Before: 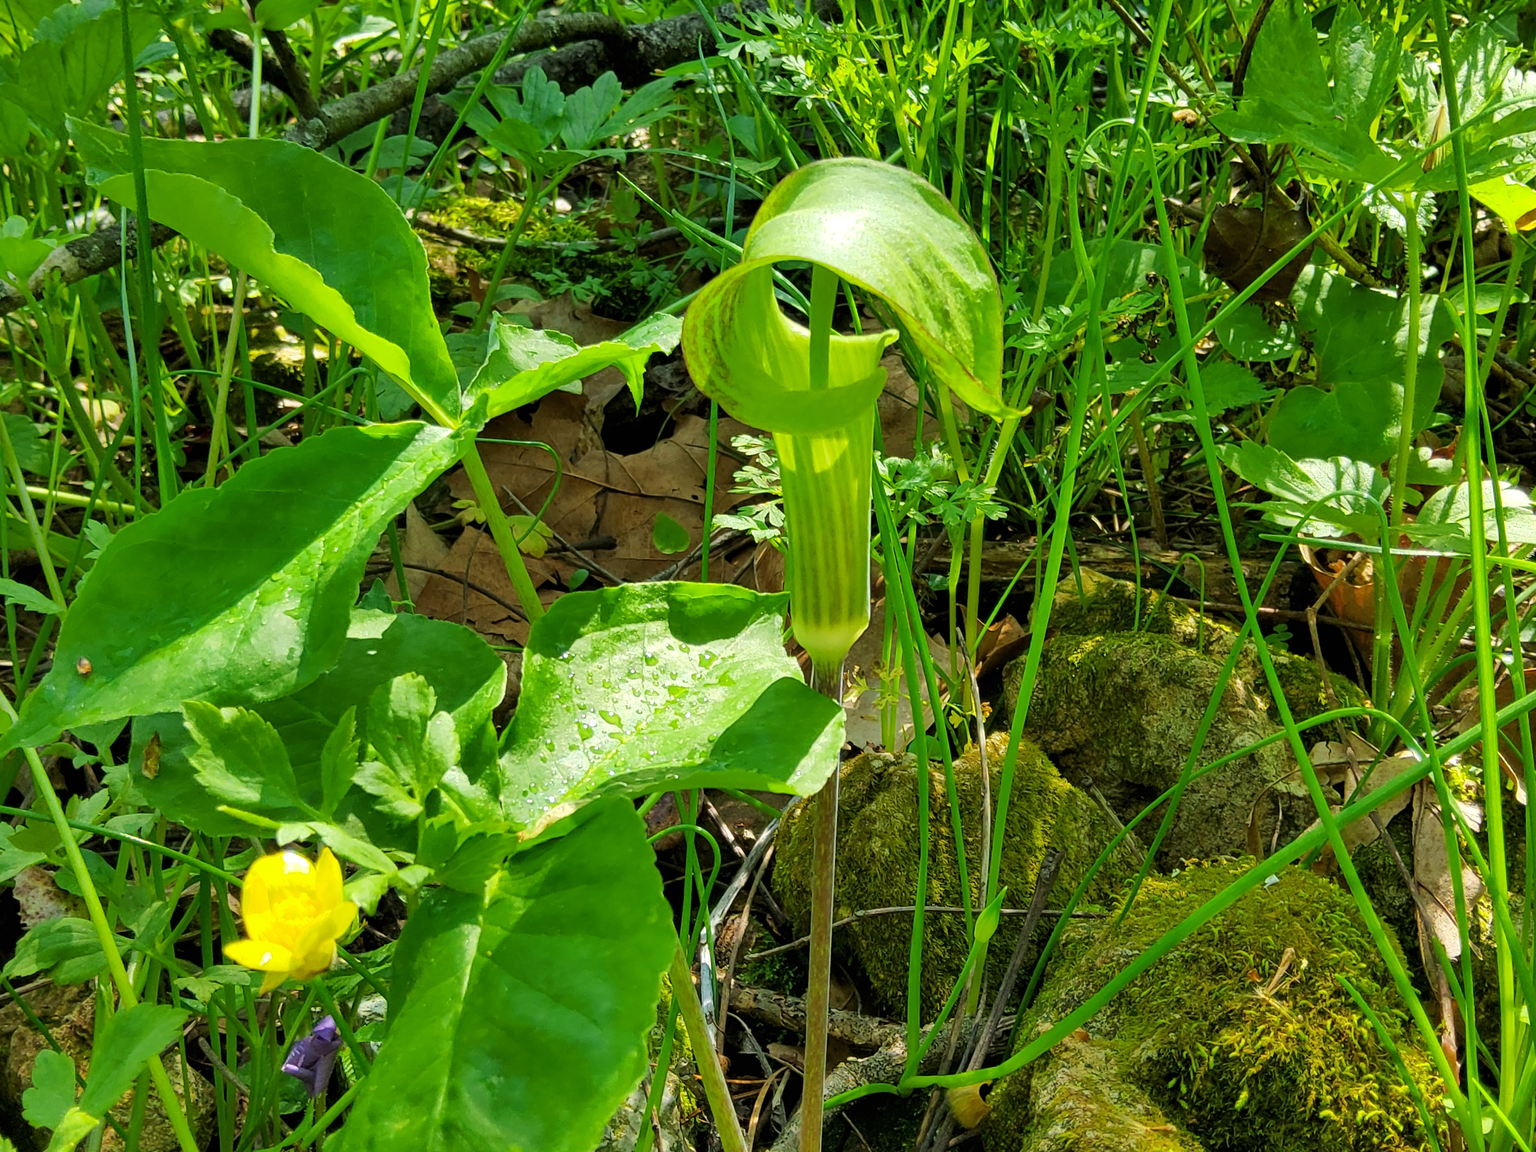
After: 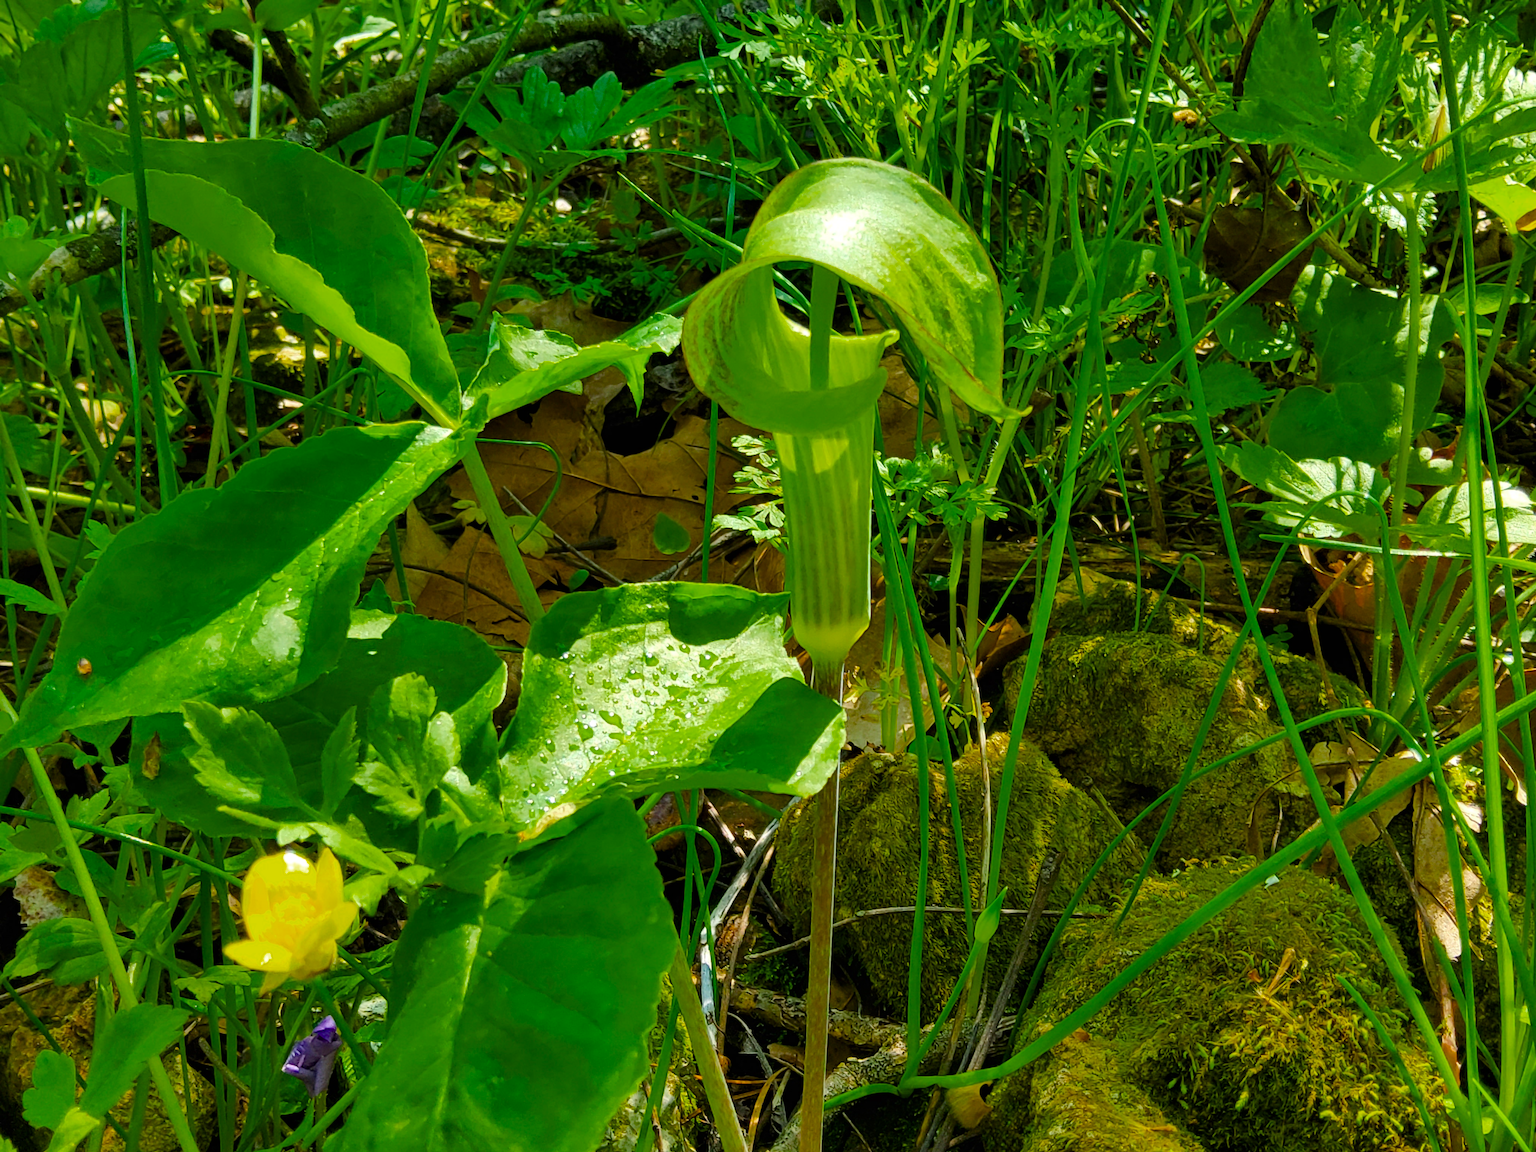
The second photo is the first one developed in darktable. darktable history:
color balance rgb: perceptual saturation grading › global saturation 29.428%, saturation formula JzAzBz (2021)
